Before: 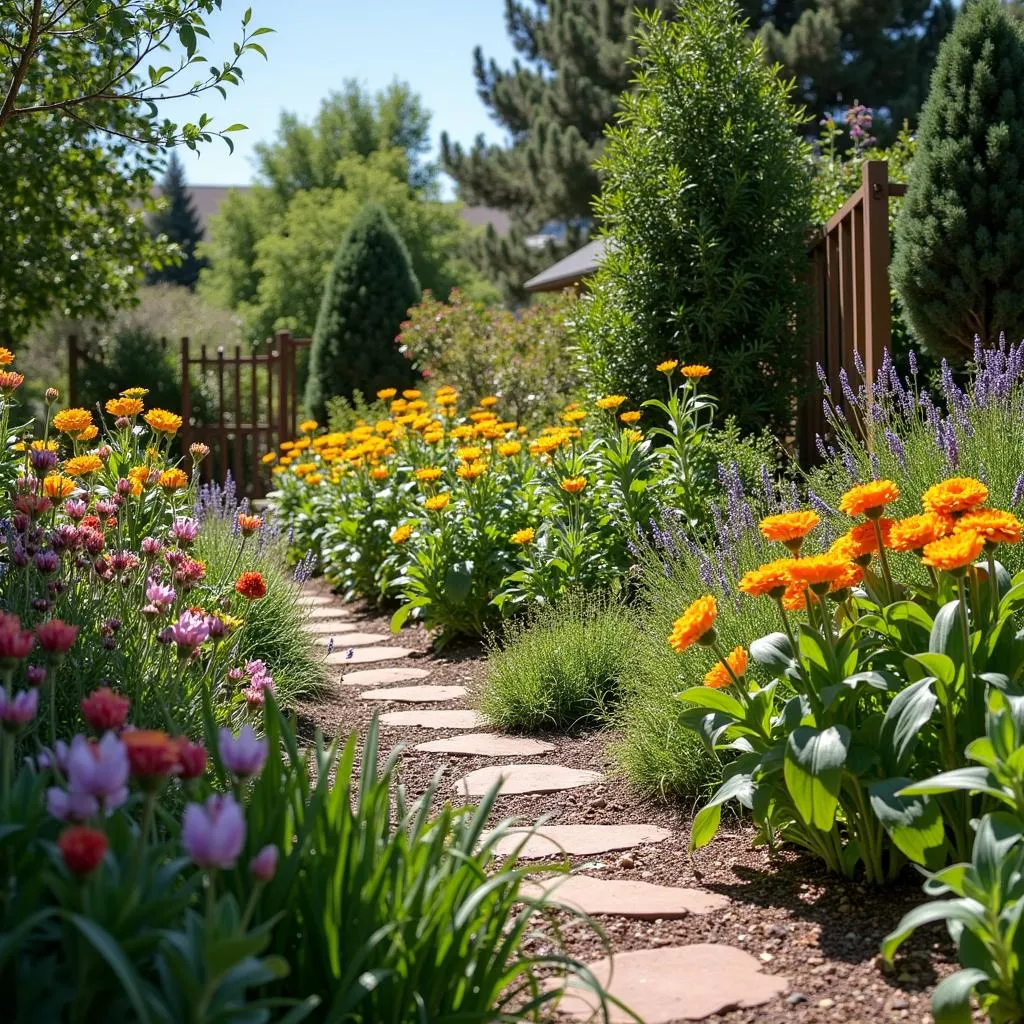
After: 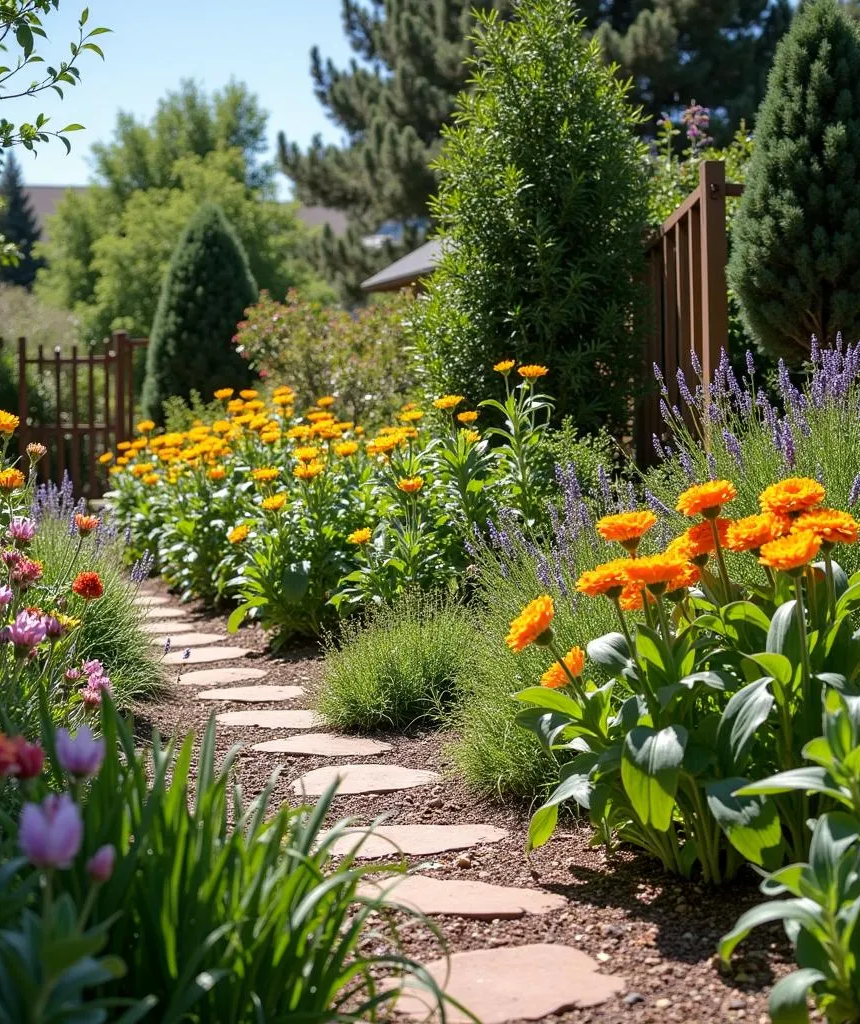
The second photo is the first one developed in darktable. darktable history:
crop: left 15.943%
